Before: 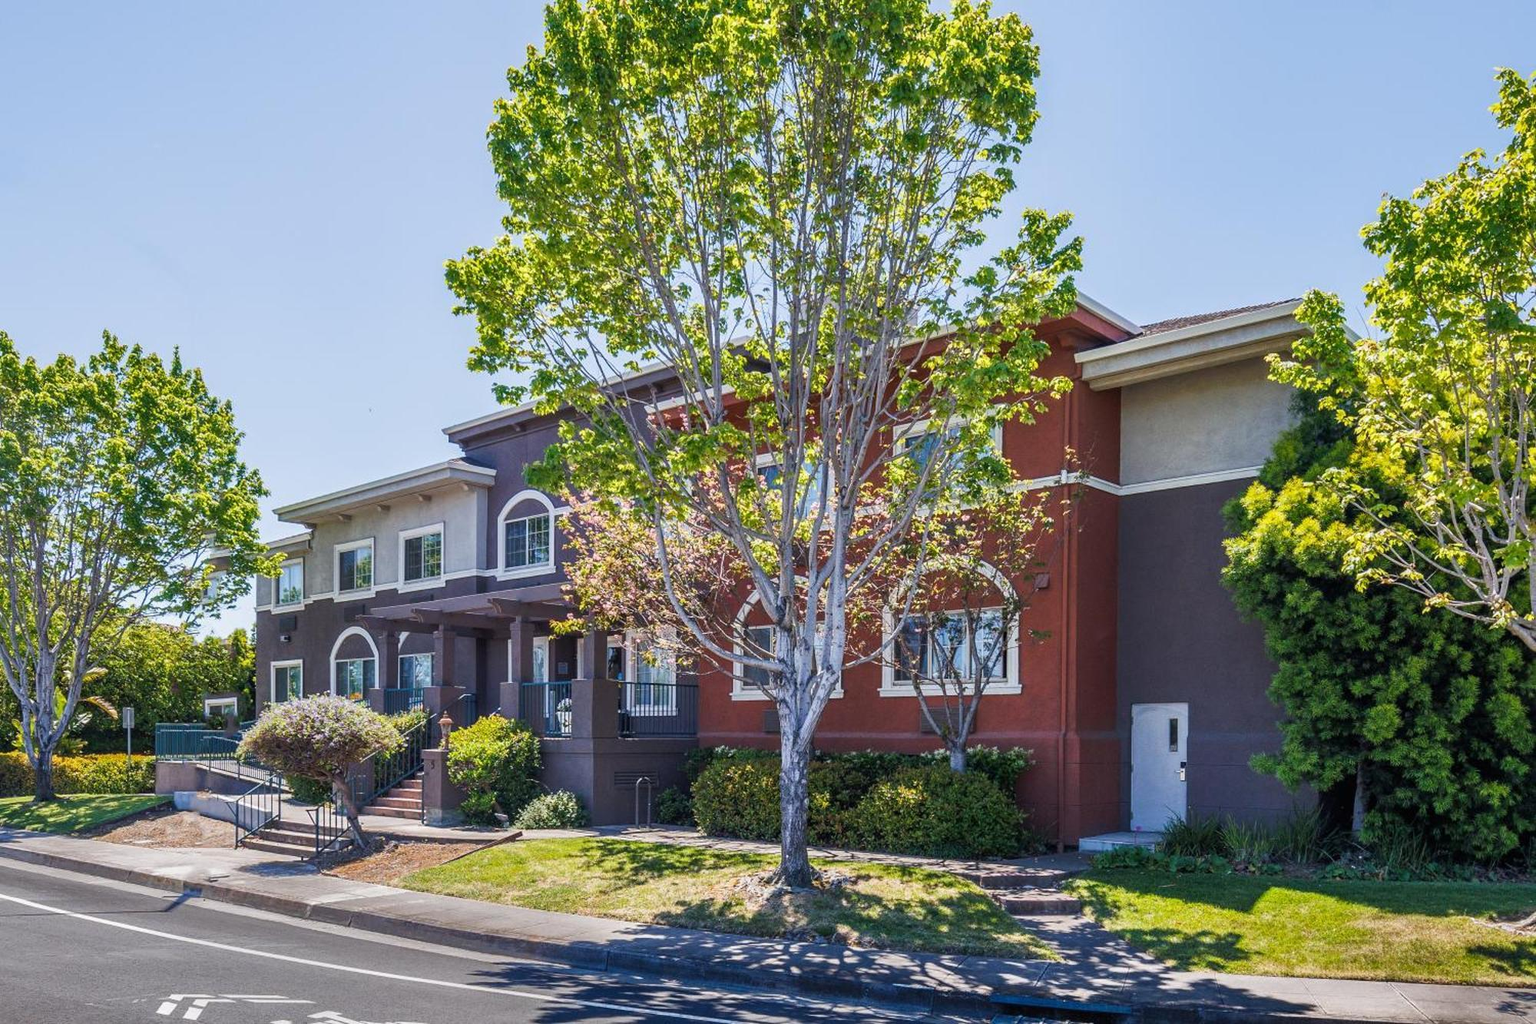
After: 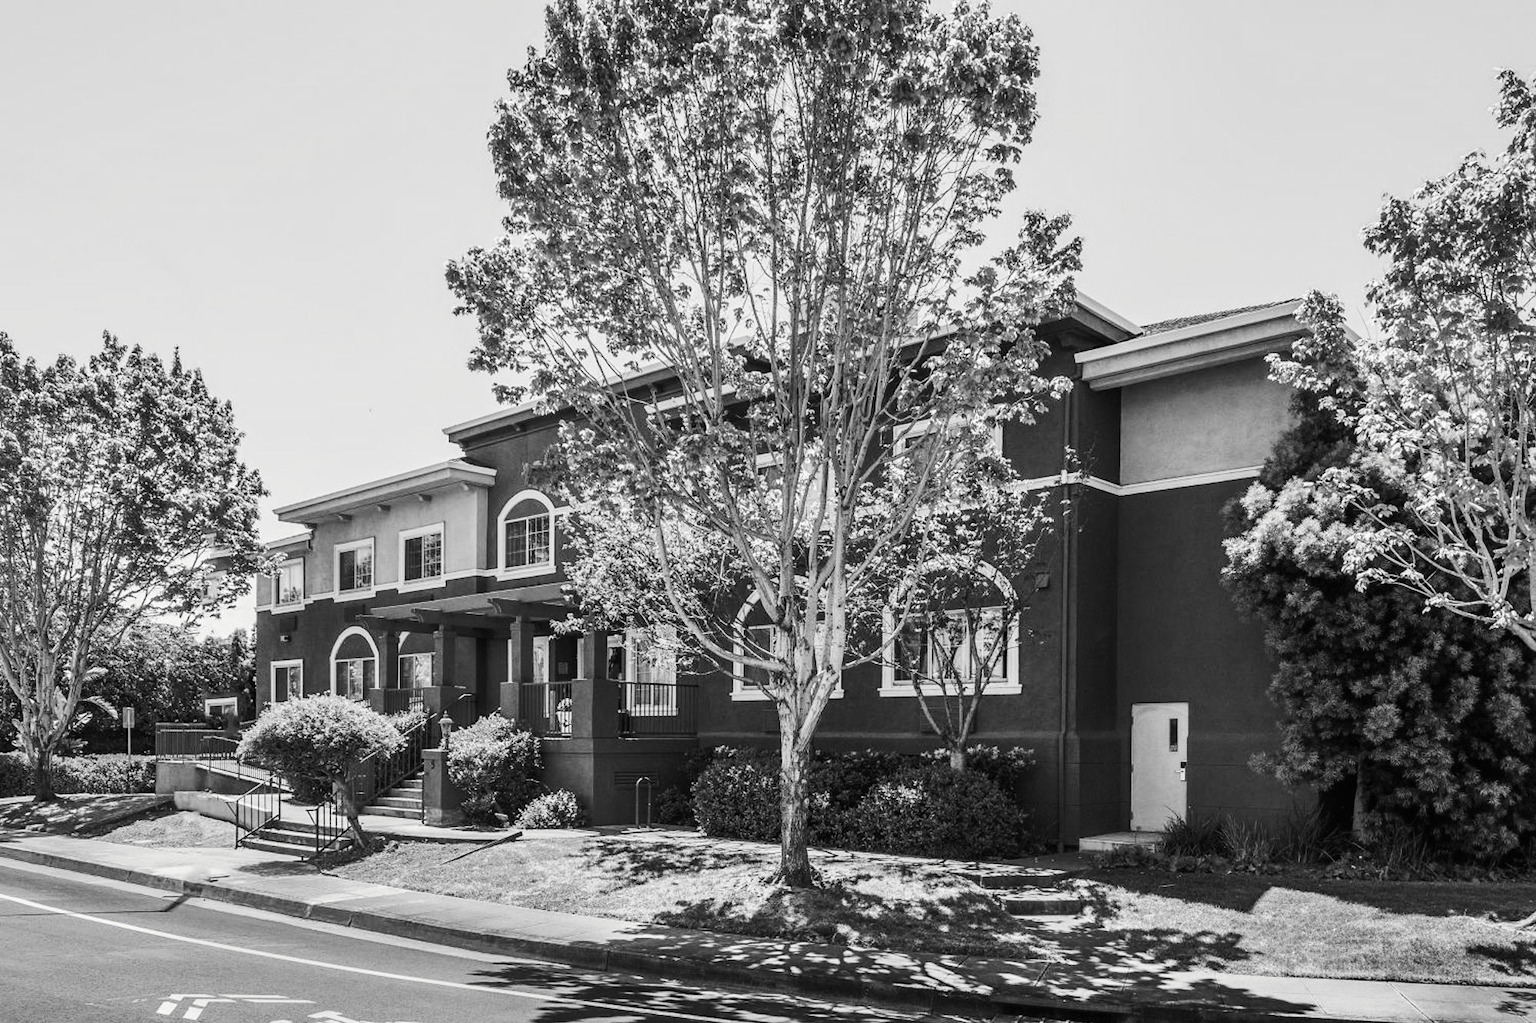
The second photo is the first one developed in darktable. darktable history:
tone curve: curves: ch0 [(0, 0) (0.003, 0.008) (0.011, 0.011) (0.025, 0.018) (0.044, 0.028) (0.069, 0.039) (0.1, 0.056) (0.136, 0.081) (0.177, 0.118) (0.224, 0.164) (0.277, 0.223) (0.335, 0.3) (0.399, 0.399) (0.468, 0.51) (0.543, 0.618) (0.623, 0.71) (0.709, 0.79) (0.801, 0.865) (0.898, 0.93) (1, 1)], preserve colors none
color look up table: target L [93.05, 101.26, 100.94, 85.98, 75.15, 81.69, 65.11, 54.5, 49.9, 49.37, 24.72, 3.967, 201.51, 93.05, 77.71, 65.11, 59.41, 55.28, 43.73, 43.19, 50.96, 33.81, 9.263, 26.5, 24.42, 4.68, 85.27, 74.42, 74.05, 64.36, 71.1, 62.72, 42.17, 55.54, 41.76, 30.59, 43.19, 34.03, 29.73, 15.64, 9.764, 3.967, 101.57, 101.57, 82.05, 78.43, 73.31, 41.96, 39.63], target a [-0.1, 0.001, 0.001, -0.003, -0.001, -0.002, 0, 0.001 ×4, 0, 0, -0.1, 0, 0, 0, 0.001 ×5, 0, 0.001, 0, 0, -0.001, -0.001, 0, 0, 0, 0.001 ×7, 0 ×4, 0.001, 0.001, 0, 0, 0, 0.001, 0.001], target b [1.232, -0.004, -0.004, 0.024, 0.022, 0.023, 0.002, -0.004 ×4, 0.001, -0.001, 1.232, 0.001, 0.002, 0.002, -0.004 ×4, -0.006, 0.003, -0.004, -0.002, 0, 0.002 ×5, -0.004, -0.006, -0.004, -0.006, -0.004, -0.004, -0.006, -0.002, -0.002, -0.001, 0.001, -0.004, -0.004, 0.001, 0.001, 0.002, -0.006, -0.004], num patches 49
